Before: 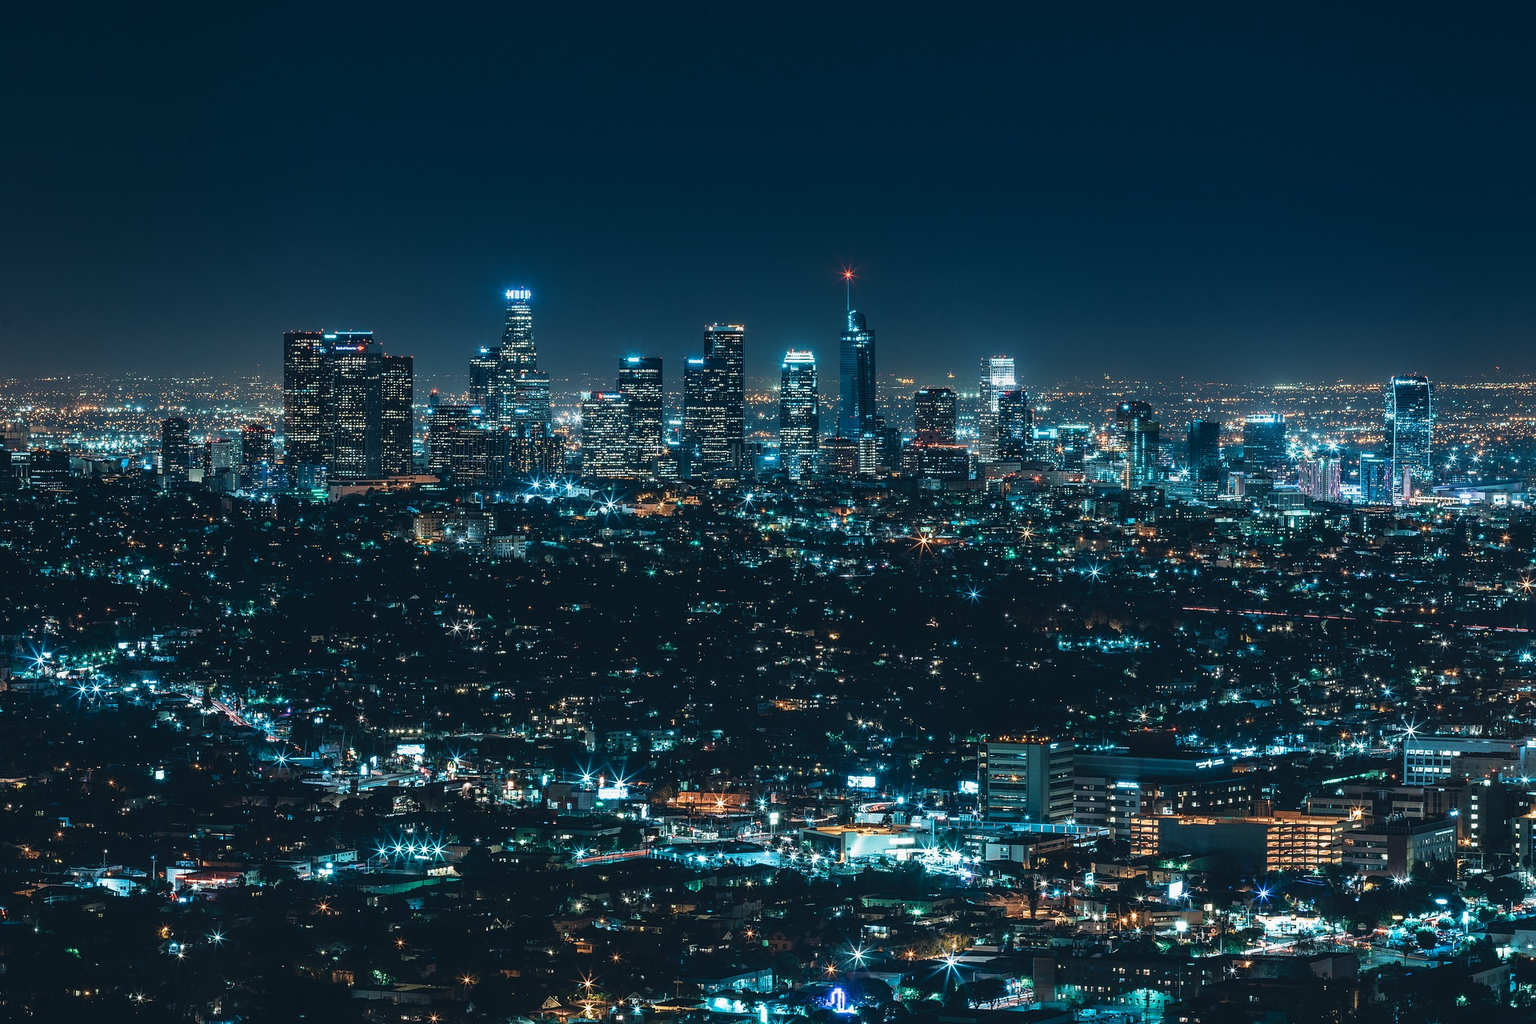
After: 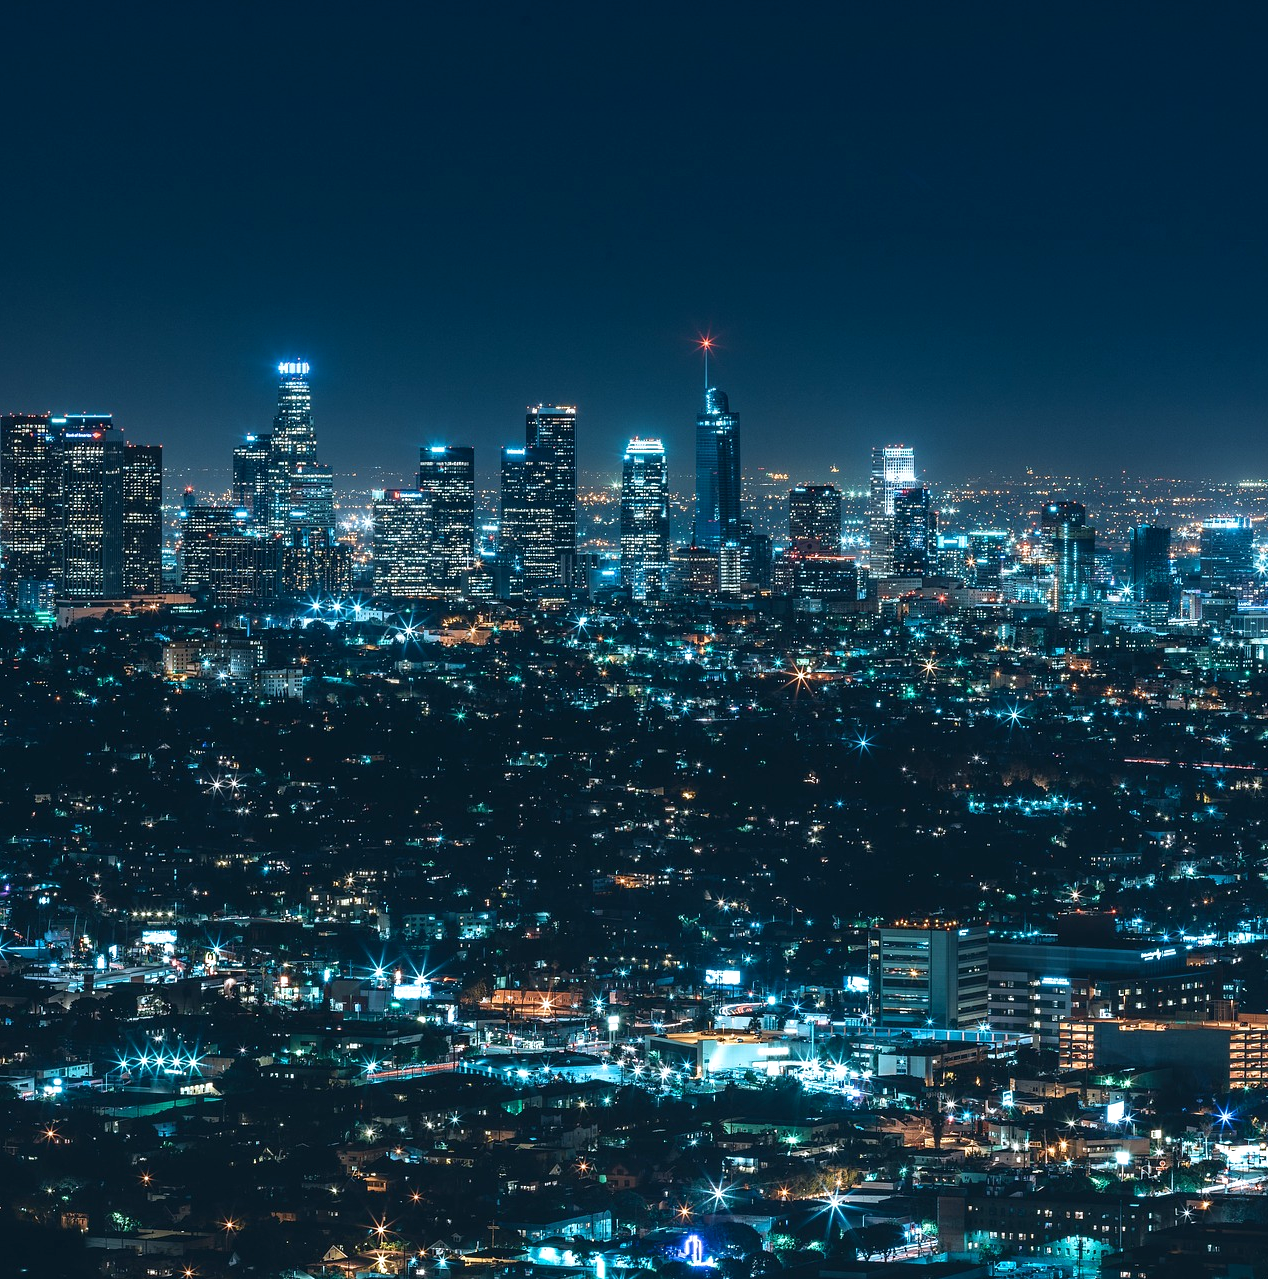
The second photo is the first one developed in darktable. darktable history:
tone equalizer: -7 EV 0.18 EV, -6 EV 0.12 EV, -5 EV 0.08 EV, -4 EV 0.04 EV, -2 EV -0.02 EV, -1 EV -0.04 EV, +0 EV -0.06 EV, luminance estimator HSV value / RGB max
white balance: red 0.976, blue 1.04
exposure: black level correction 0.001, exposure 0.3 EV, compensate highlight preservation false
crop and rotate: left 18.442%, right 15.508%
